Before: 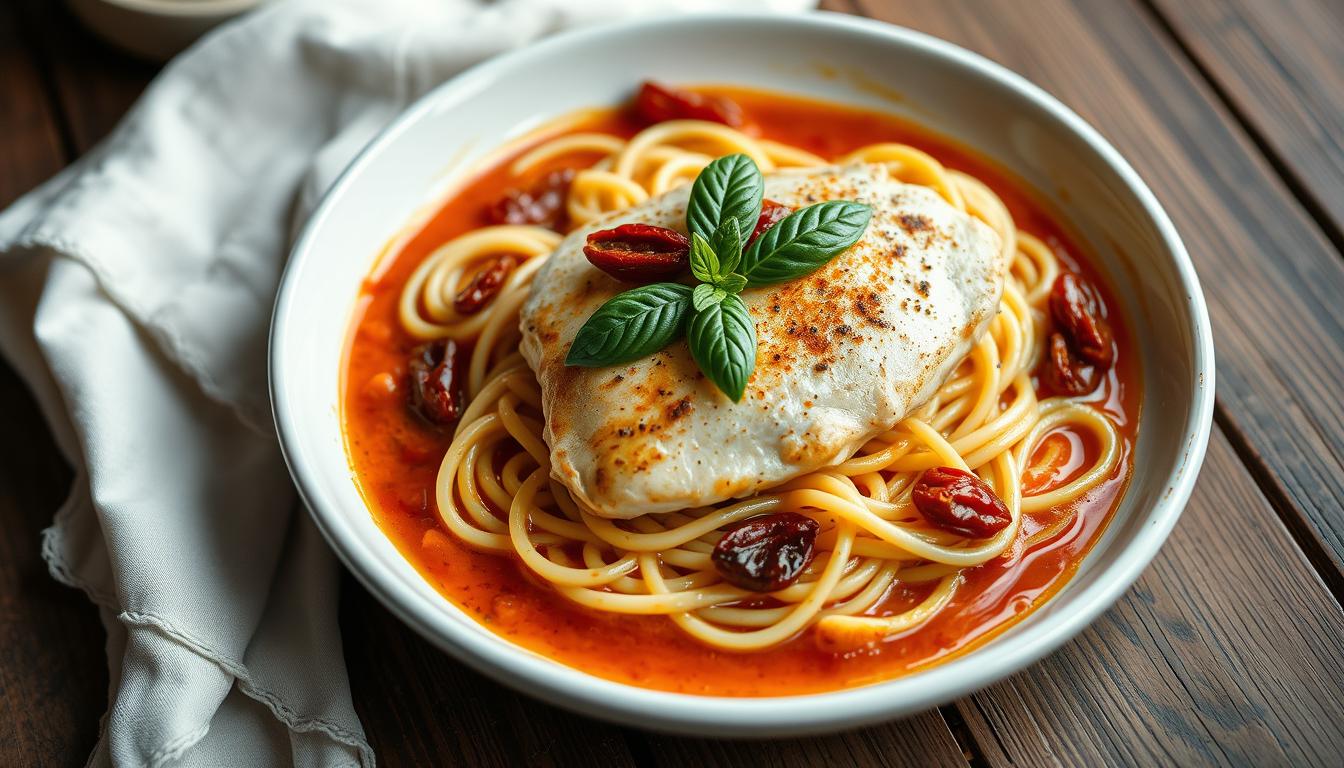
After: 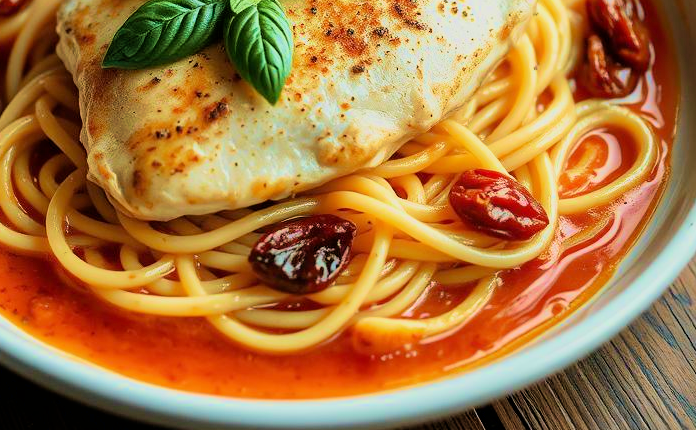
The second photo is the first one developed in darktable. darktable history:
exposure: black level correction 0.001, exposure 0.5 EV, compensate exposure bias true, compensate highlight preservation false
velvia: strength 75%
filmic rgb: black relative exposure -7.65 EV, white relative exposure 4.56 EV, hardness 3.61, color science v6 (2022)
crop: left 34.479%, top 38.822%, right 13.718%, bottom 5.172%
